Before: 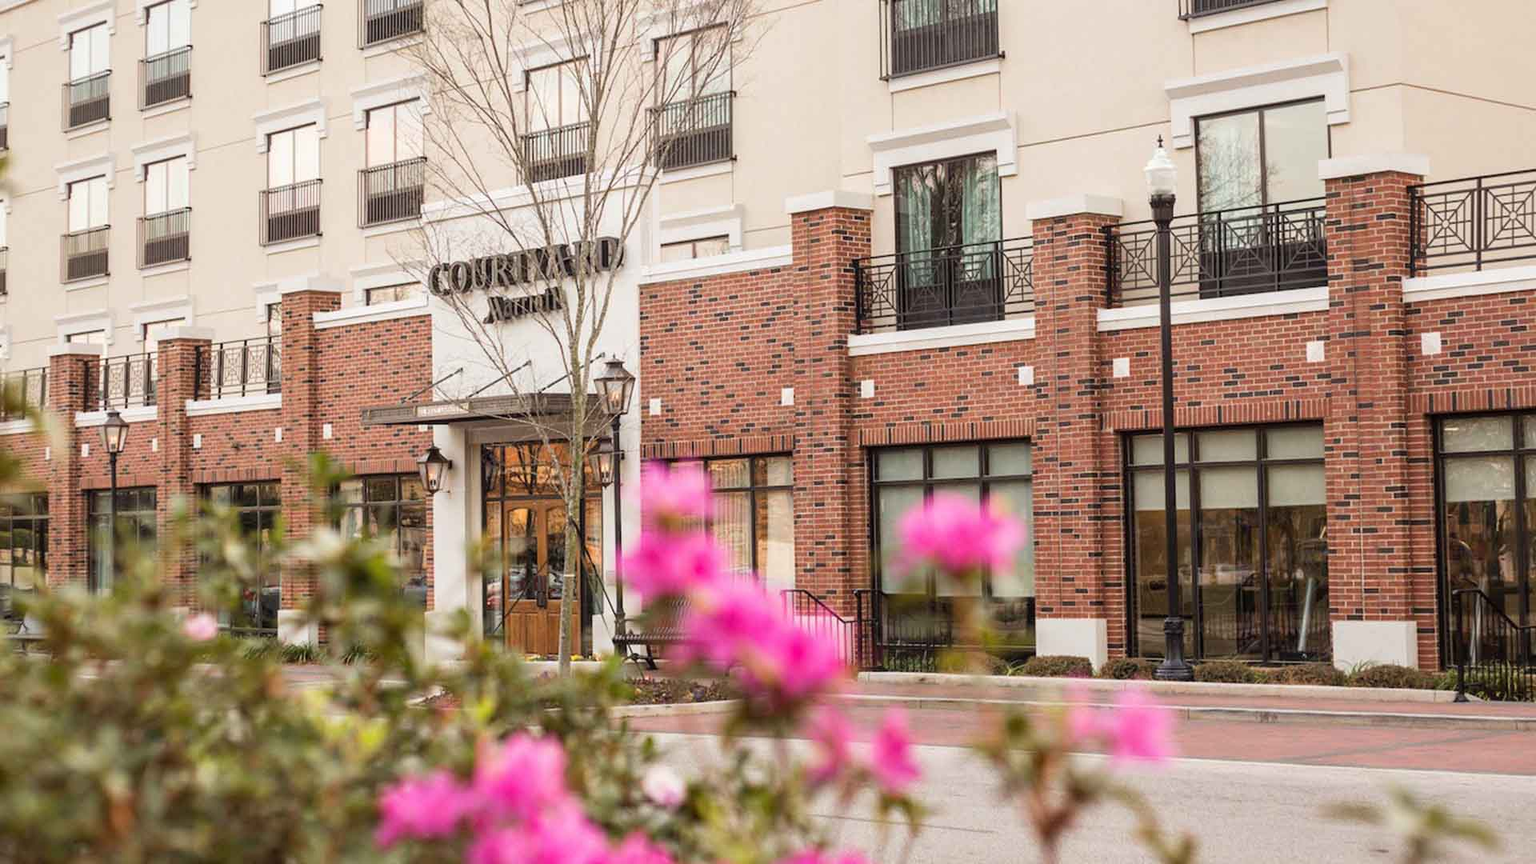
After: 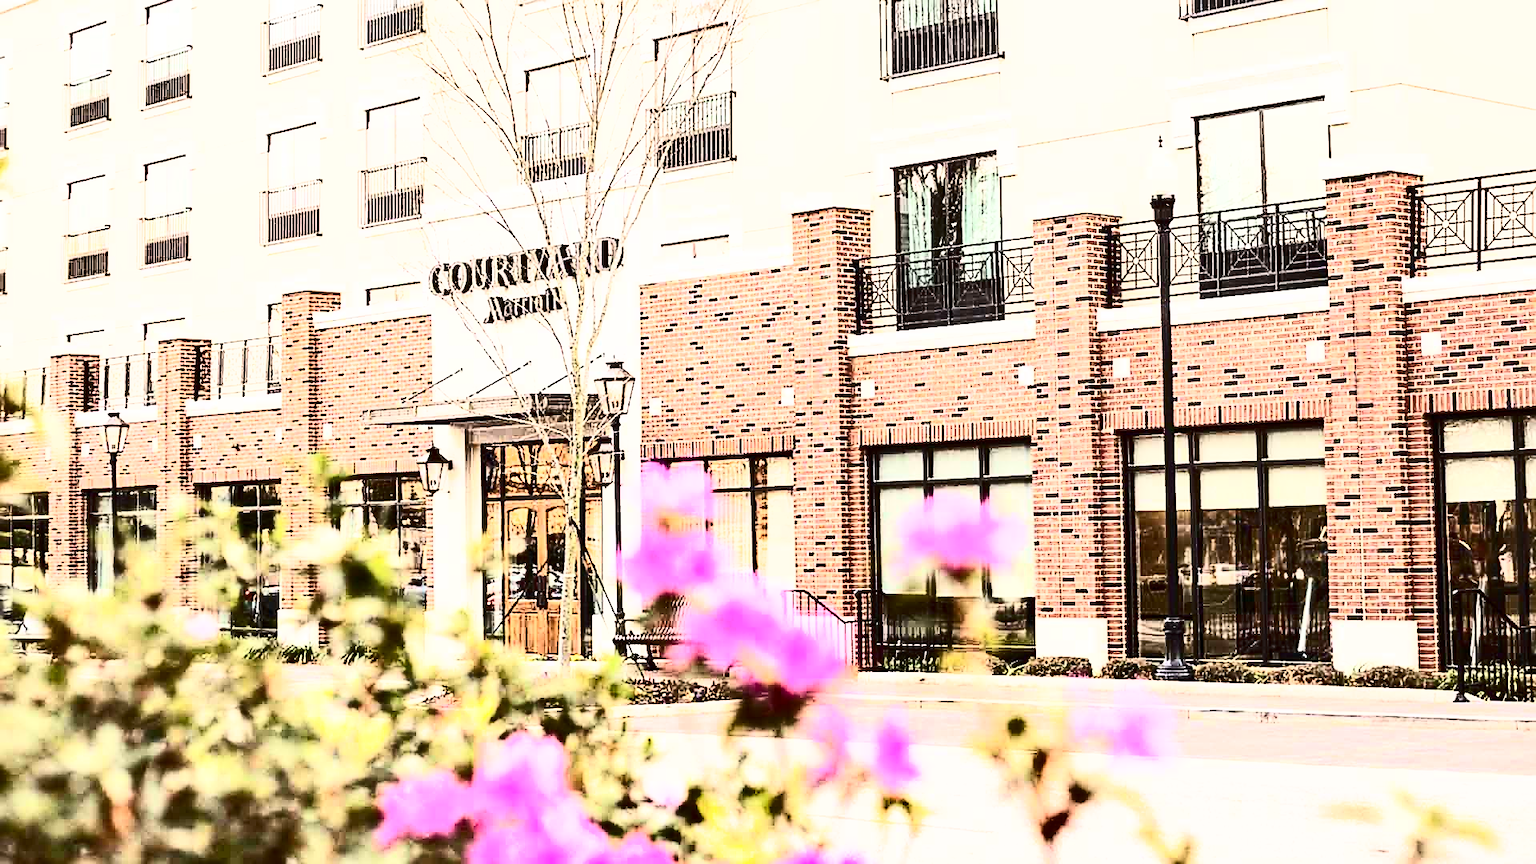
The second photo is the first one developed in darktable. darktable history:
sharpen: on, module defaults
shadows and highlights: low approximation 0.01, soften with gaussian
contrast brightness saturation: contrast 0.93, brightness 0.2
exposure: exposure 0.95 EV, compensate highlight preservation false
